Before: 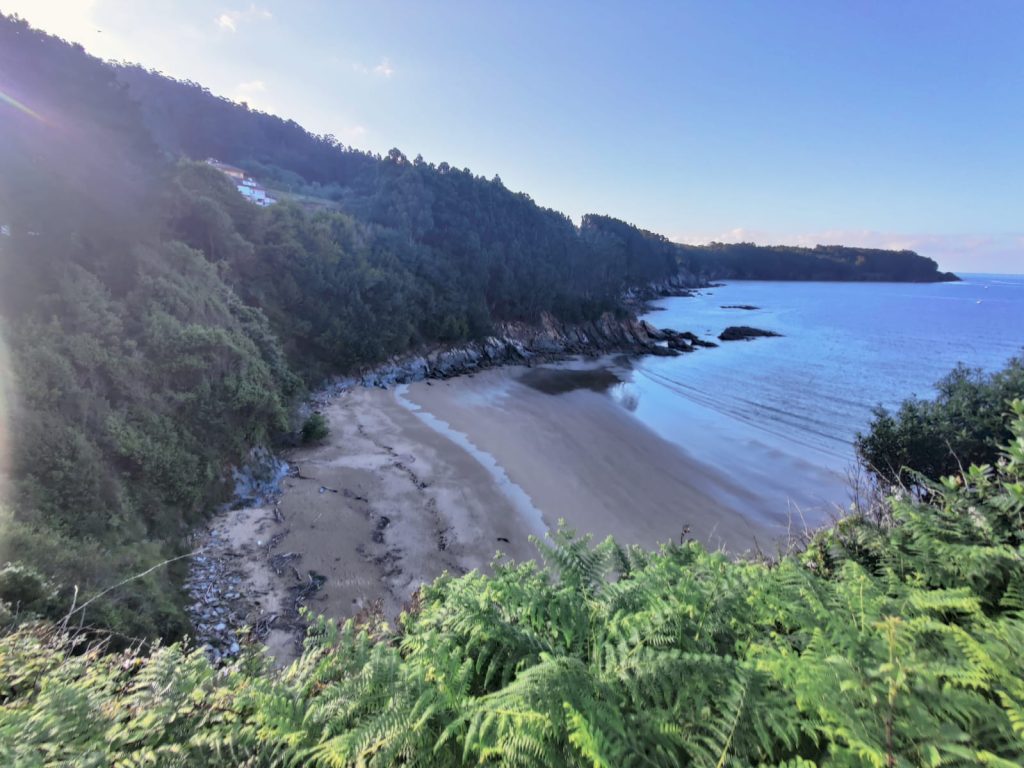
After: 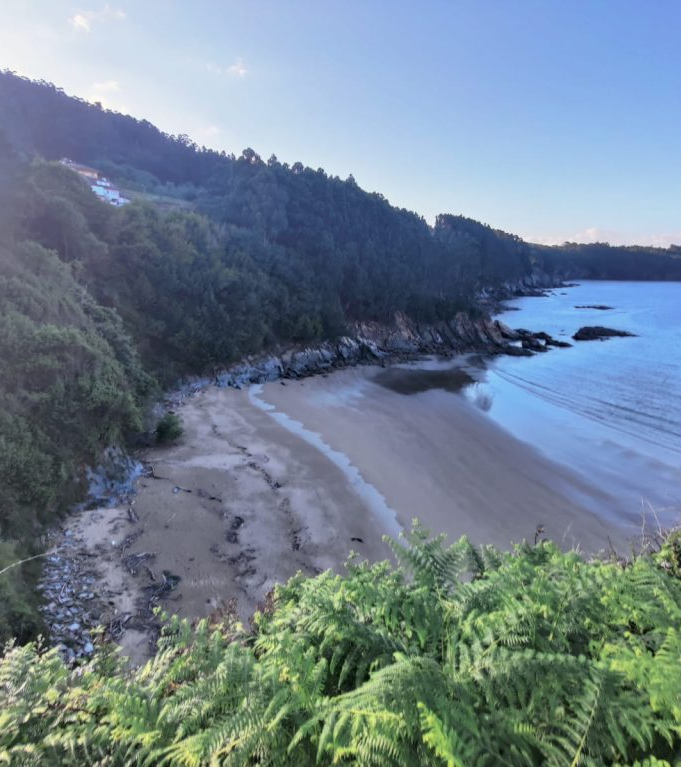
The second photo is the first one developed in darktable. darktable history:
crop and rotate: left 14.307%, right 19.109%
